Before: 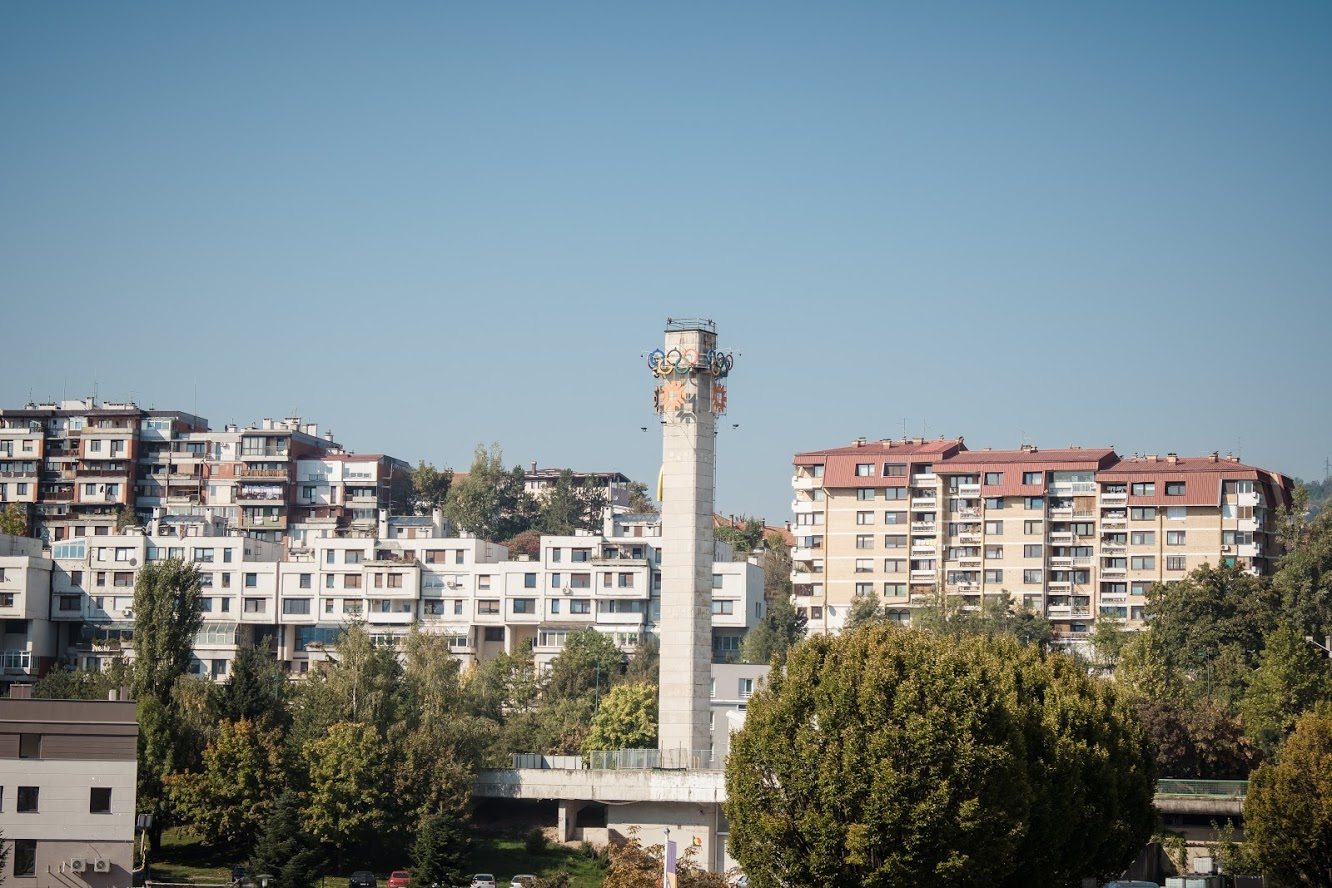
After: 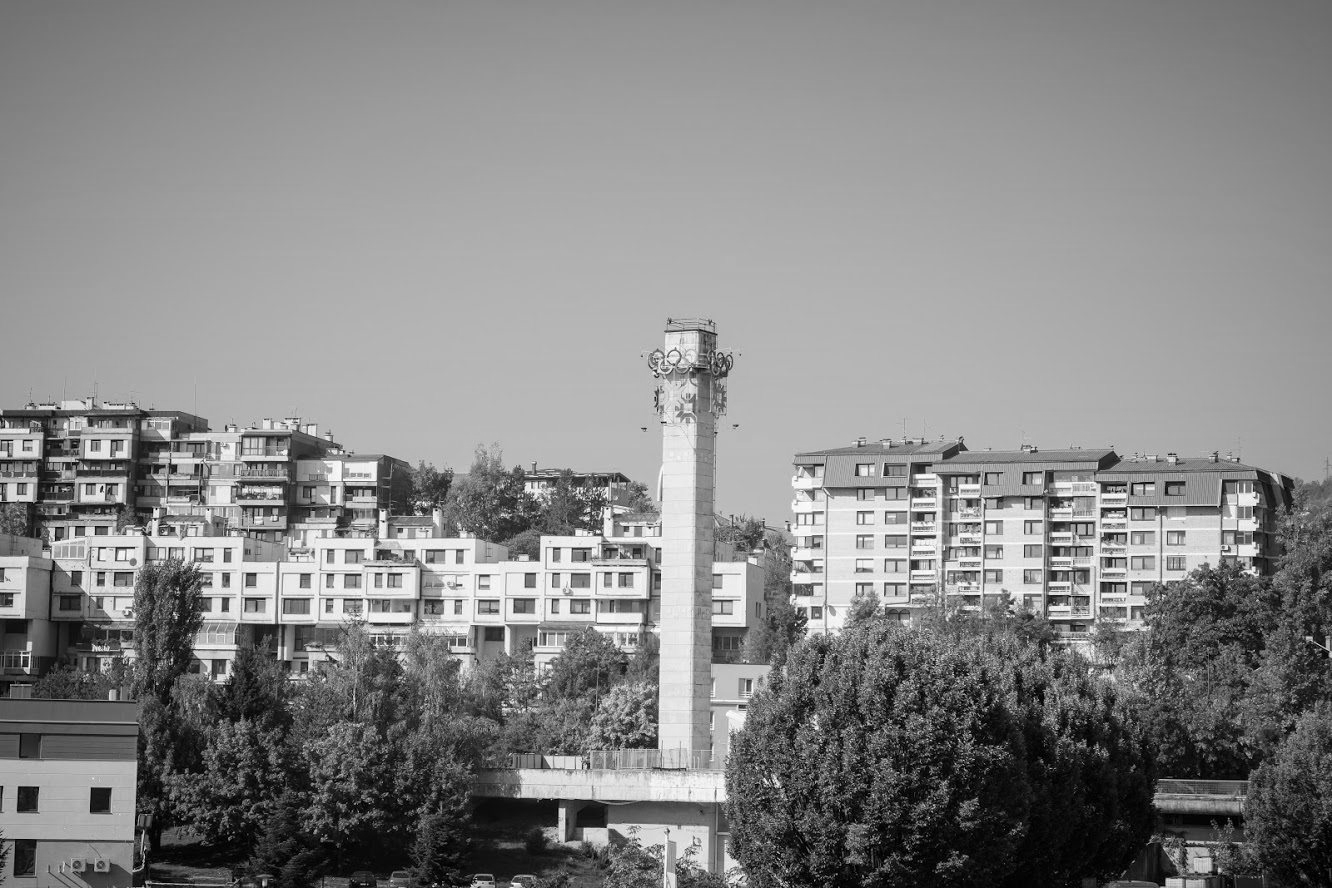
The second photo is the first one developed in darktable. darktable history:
monochrome: on, module defaults
color correction: highlights a* 15.03, highlights b* -25.07
